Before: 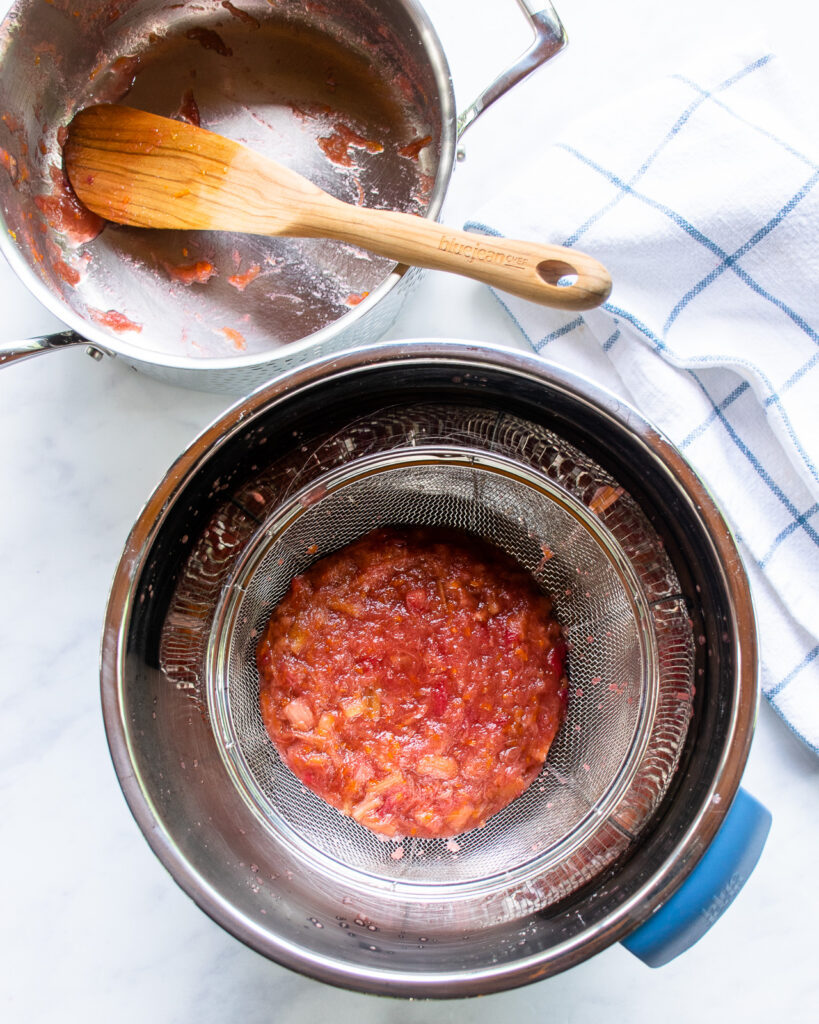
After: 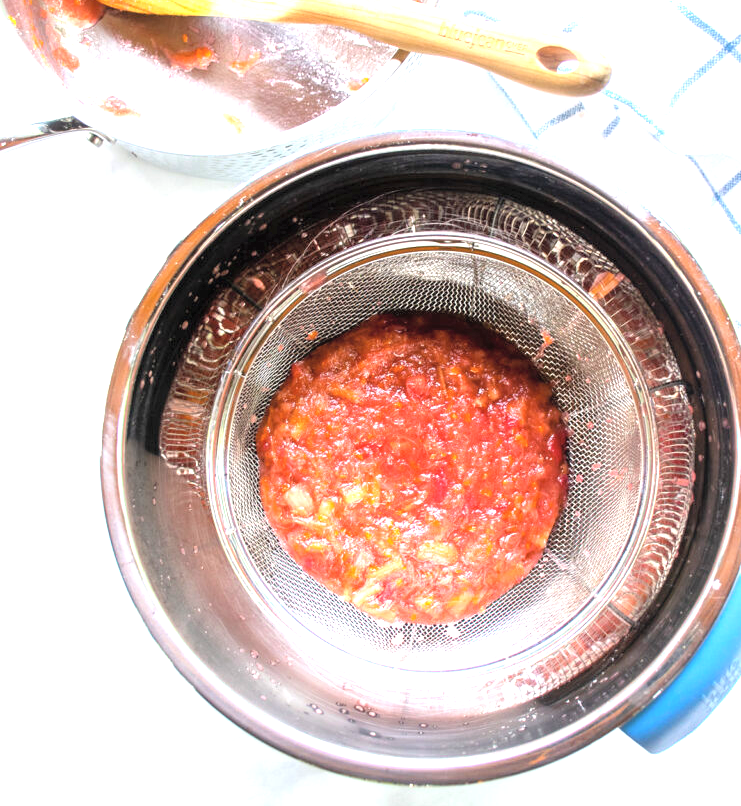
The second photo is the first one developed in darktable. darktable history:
exposure: black level correction 0, exposure 1.2 EV, compensate exposure bias true, compensate highlight preservation false
crop: top 20.916%, right 9.437%, bottom 0.316%
contrast brightness saturation: brightness 0.15
